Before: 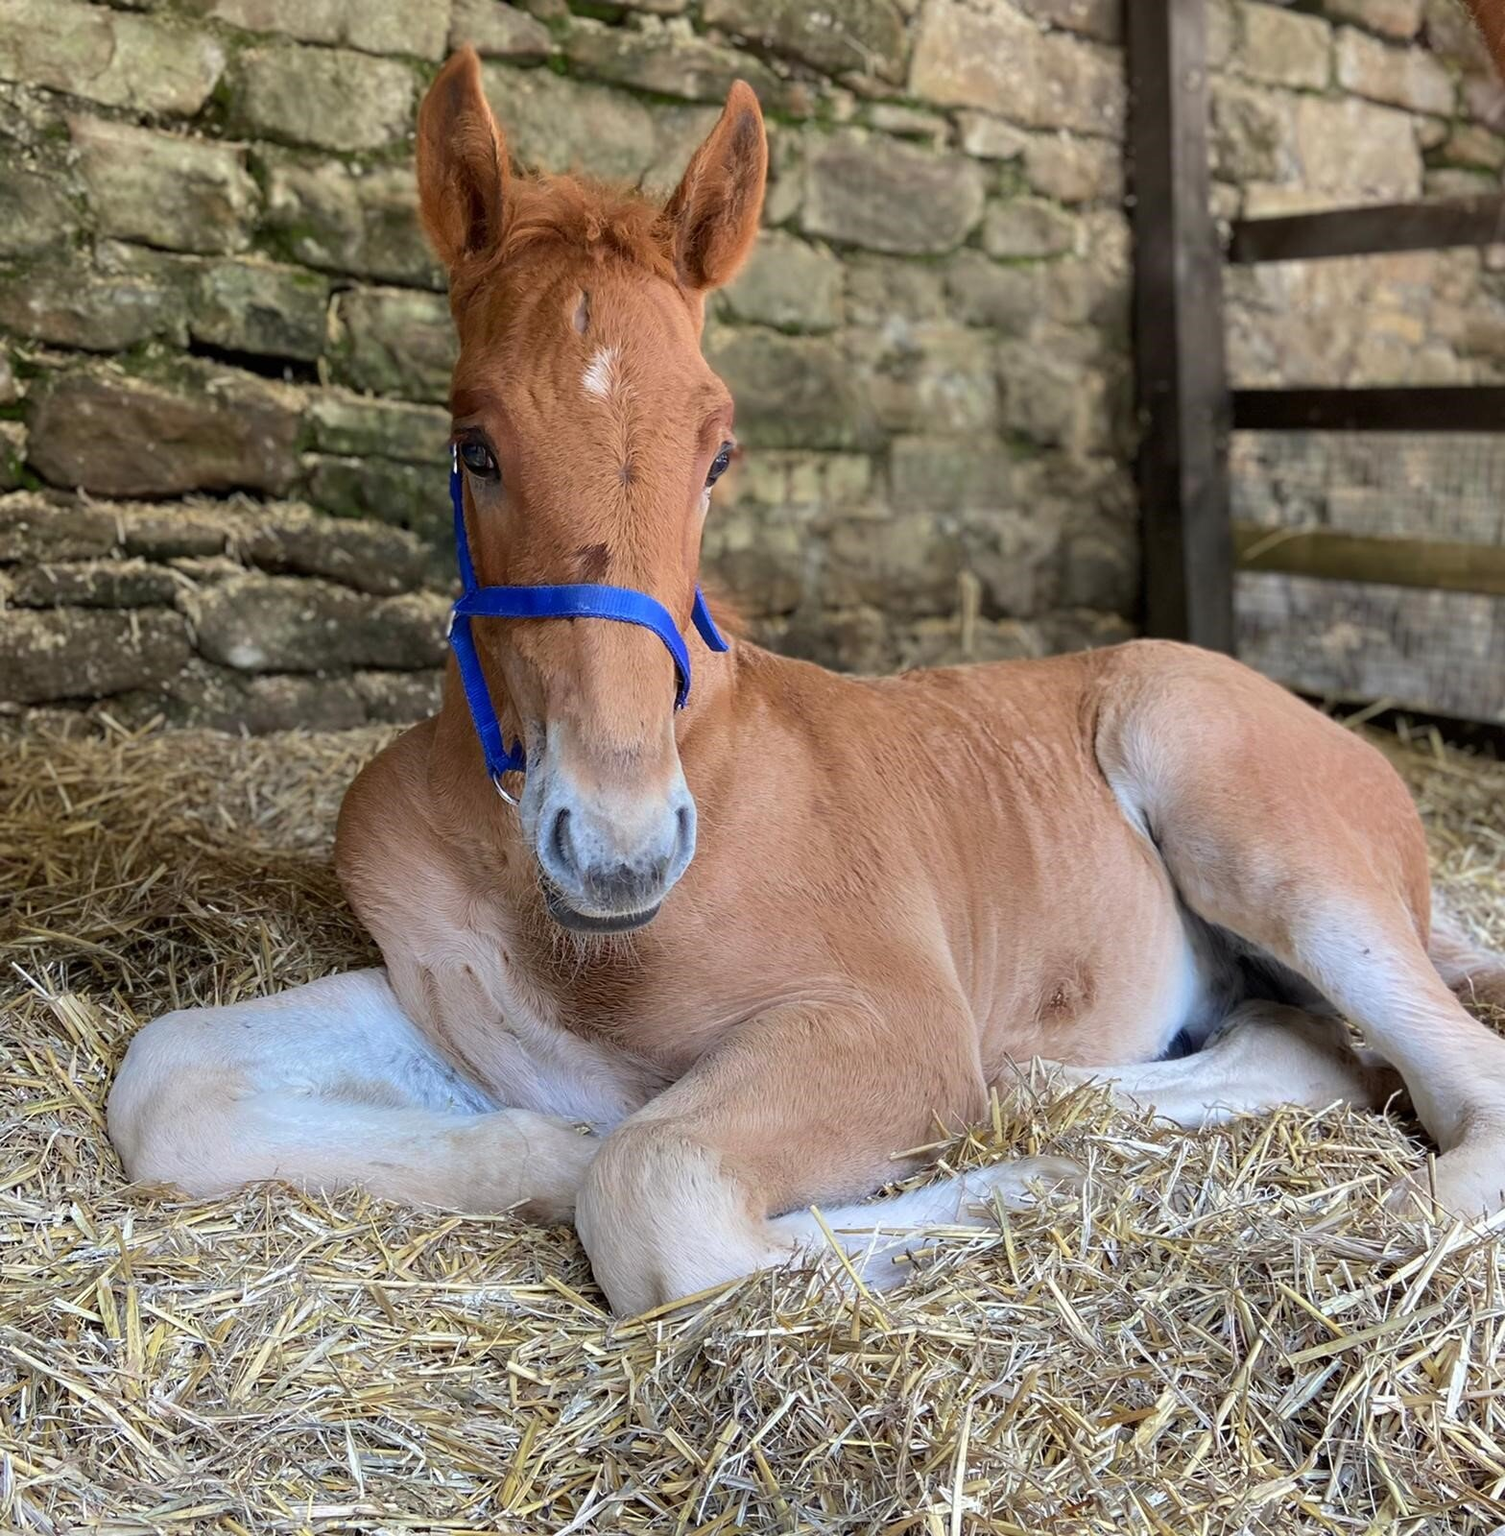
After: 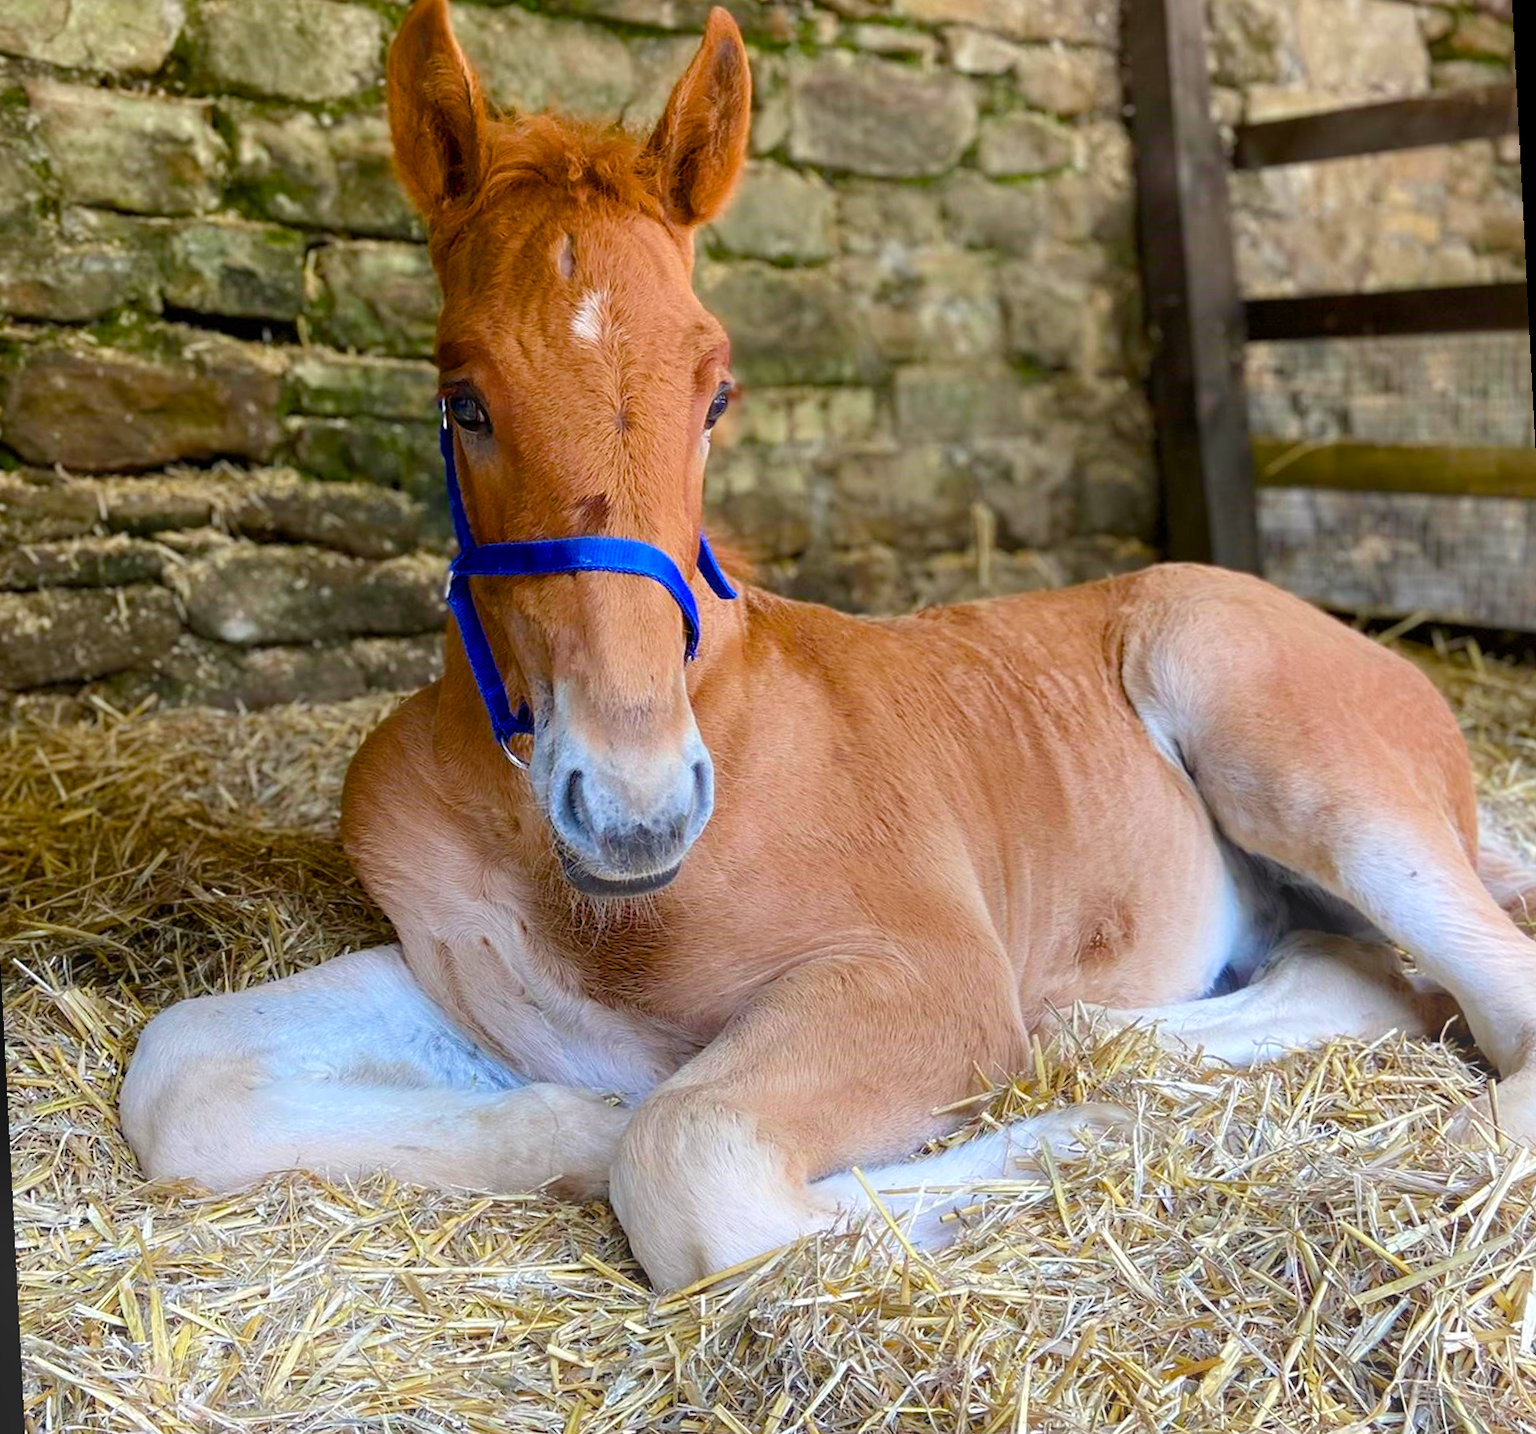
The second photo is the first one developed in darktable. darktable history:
bloom: size 16%, threshold 98%, strength 20%
rotate and perspective: rotation -3°, crop left 0.031, crop right 0.968, crop top 0.07, crop bottom 0.93
color balance rgb: perceptual saturation grading › global saturation 45%, perceptual saturation grading › highlights -25%, perceptual saturation grading › shadows 50%, perceptual brilliance grading › global brilliance 3%, global vibrance 3%
